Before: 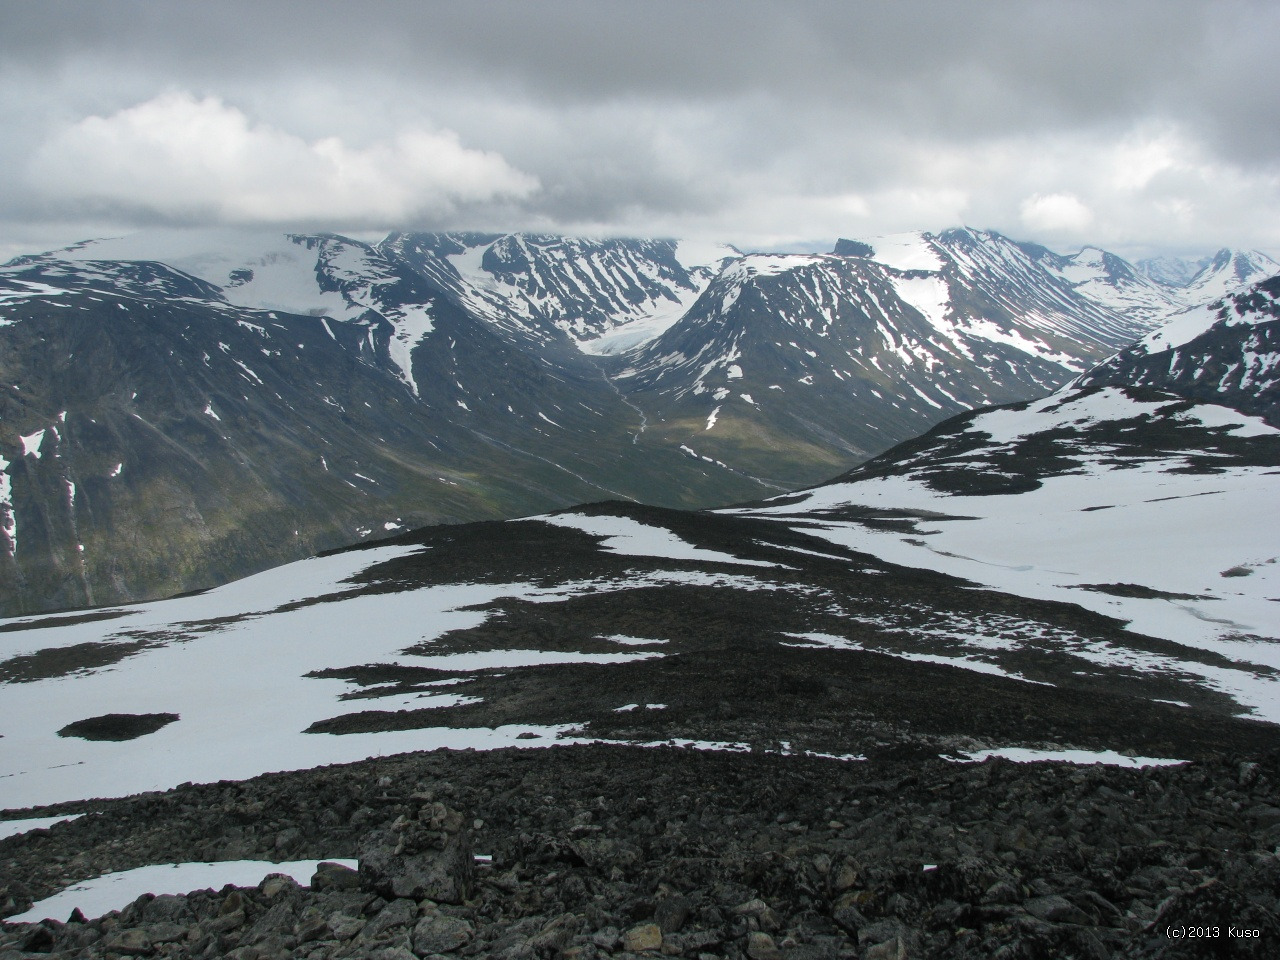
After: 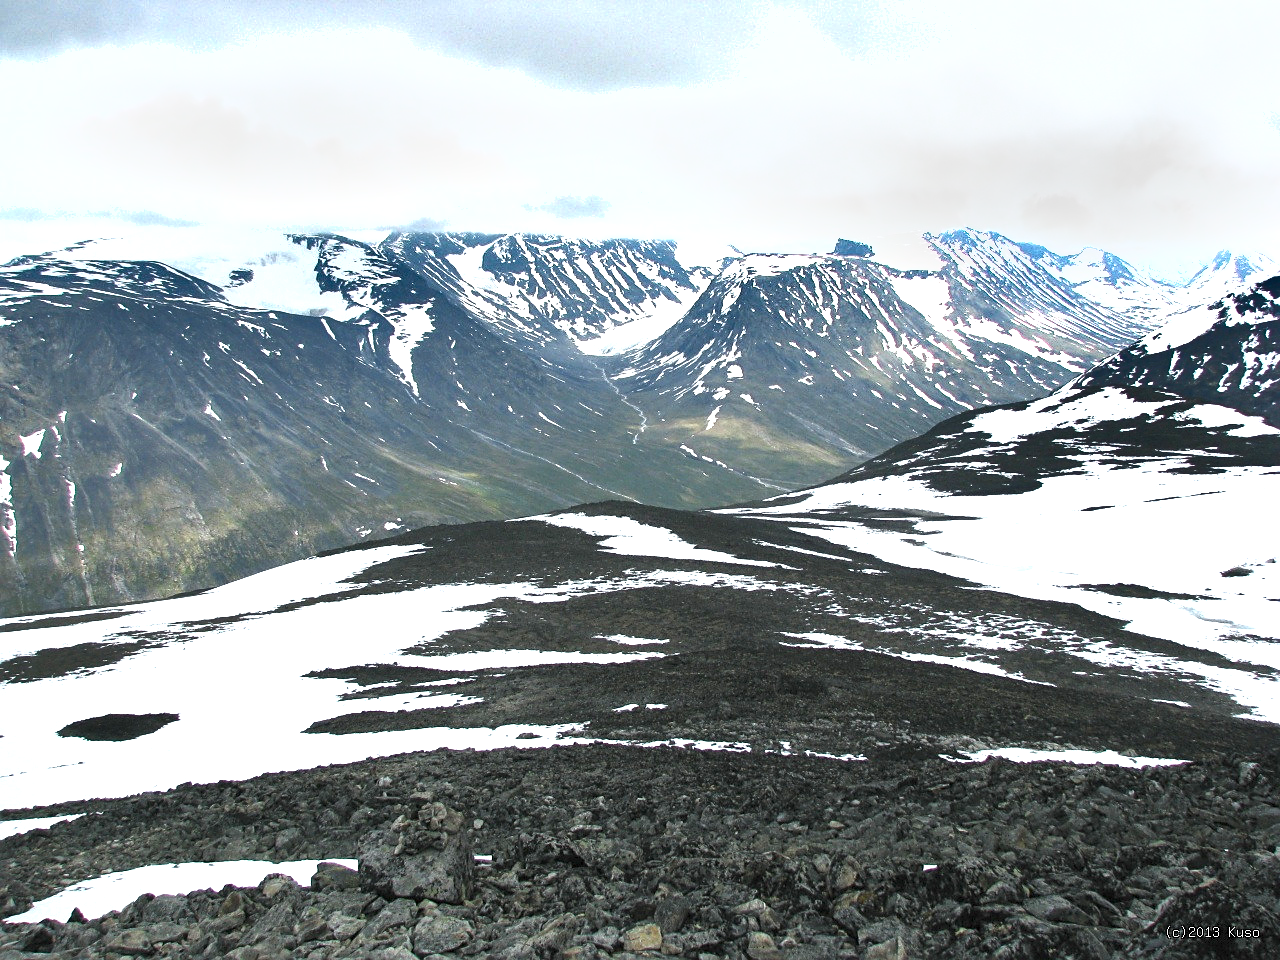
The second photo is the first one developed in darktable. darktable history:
shadows and highlights: shadows 22.7, highlights -48.71, soften with gaussian
exposure: black level correction 0, exposure 1.5 EV, compensate exposure bias true, compensate highlight preservation false
sharpen: radius 1.864, amount 0.398, threshold 1.271
